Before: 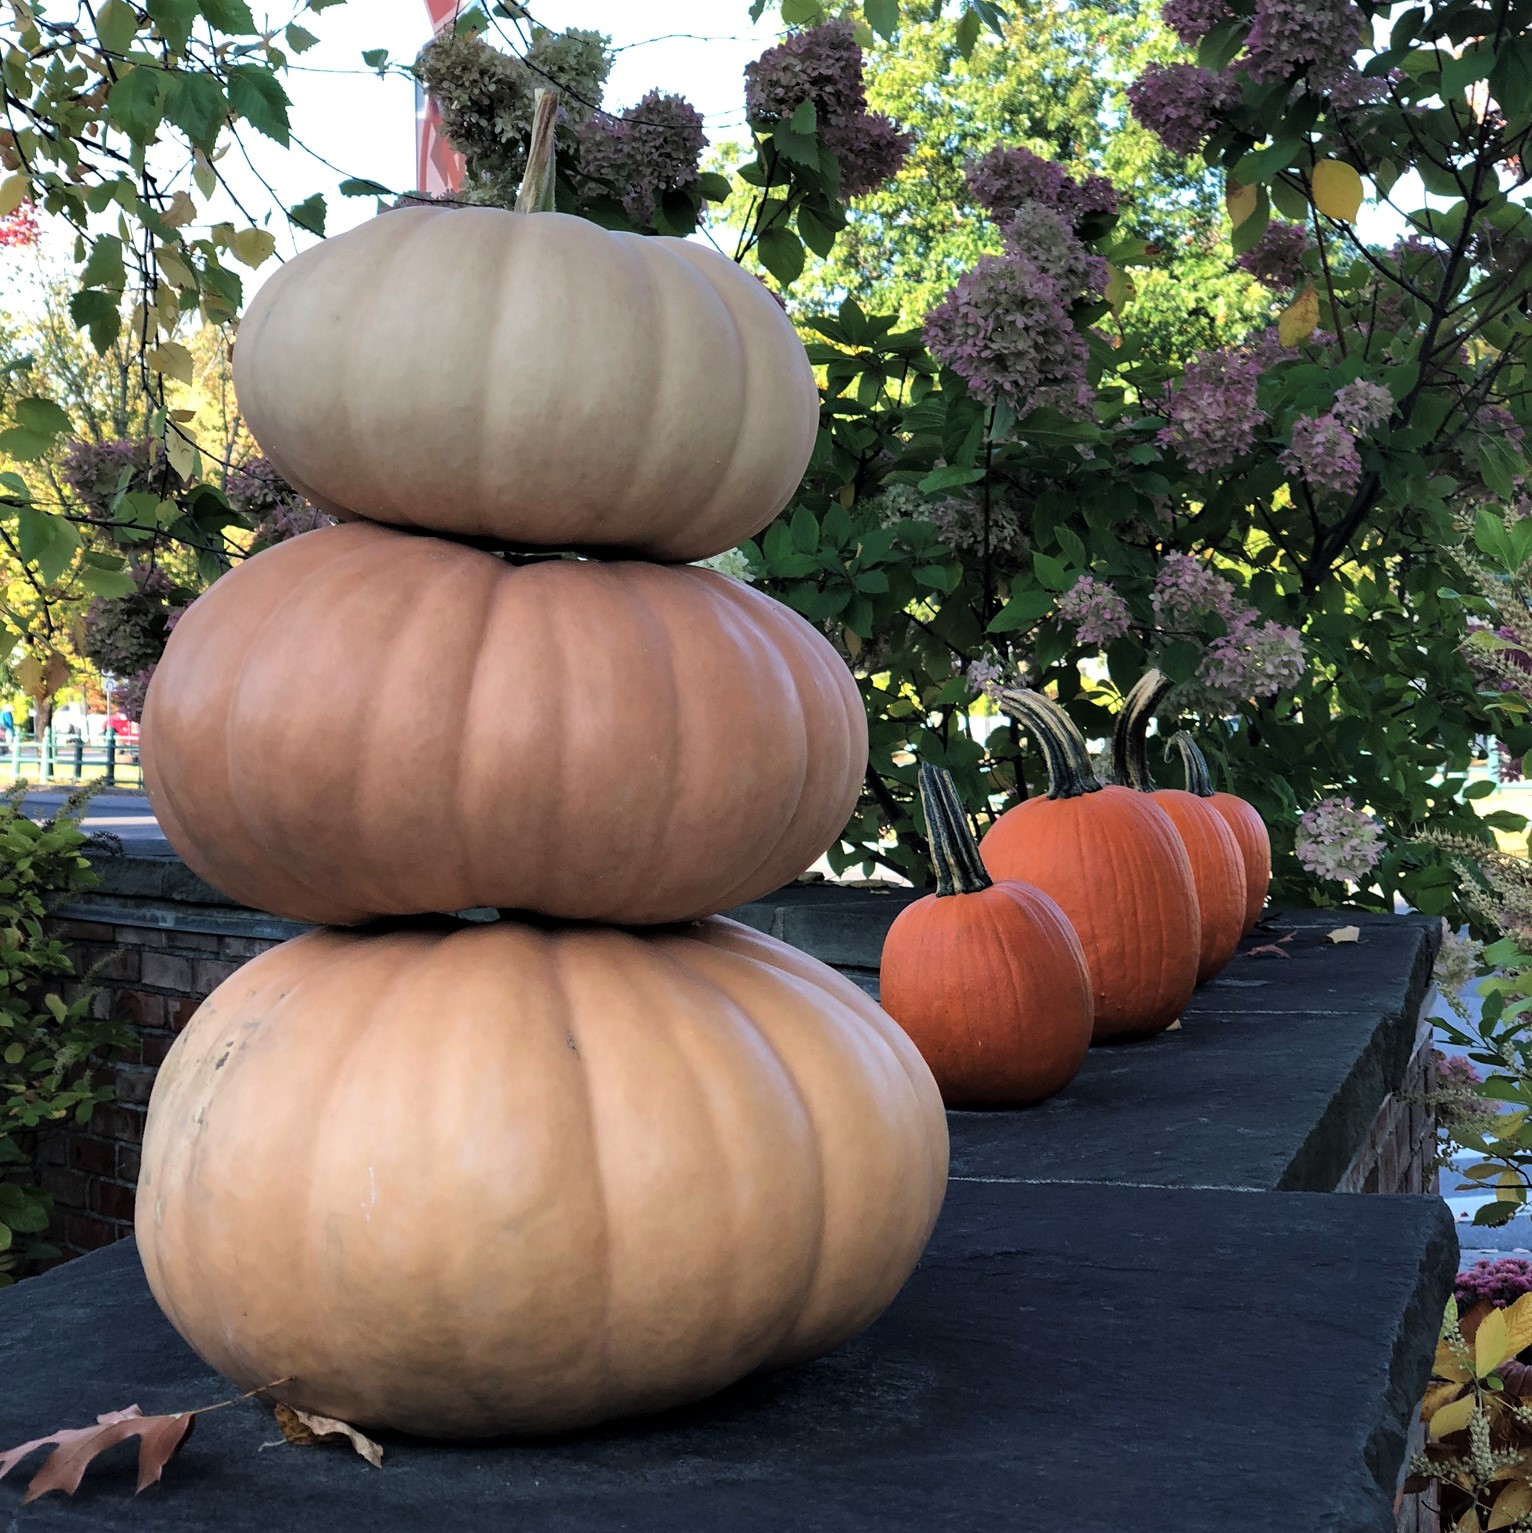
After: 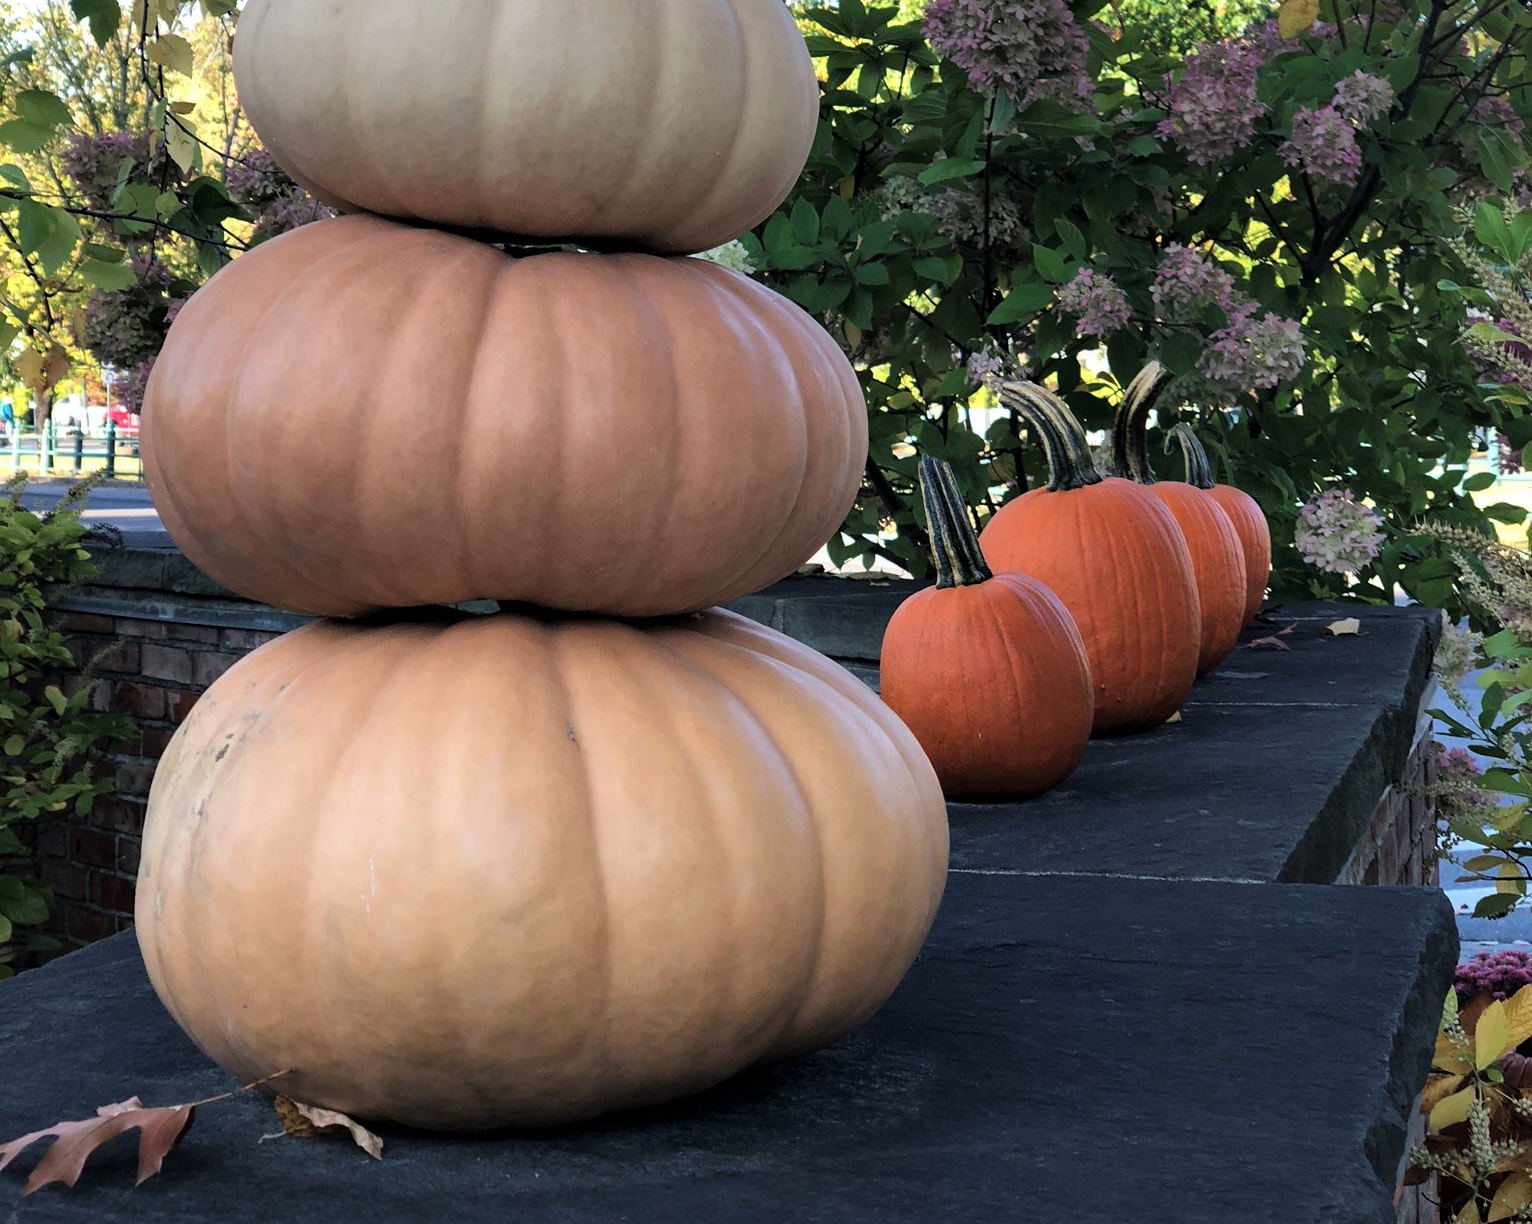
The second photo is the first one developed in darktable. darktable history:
crop and rotate: top 20.105%
